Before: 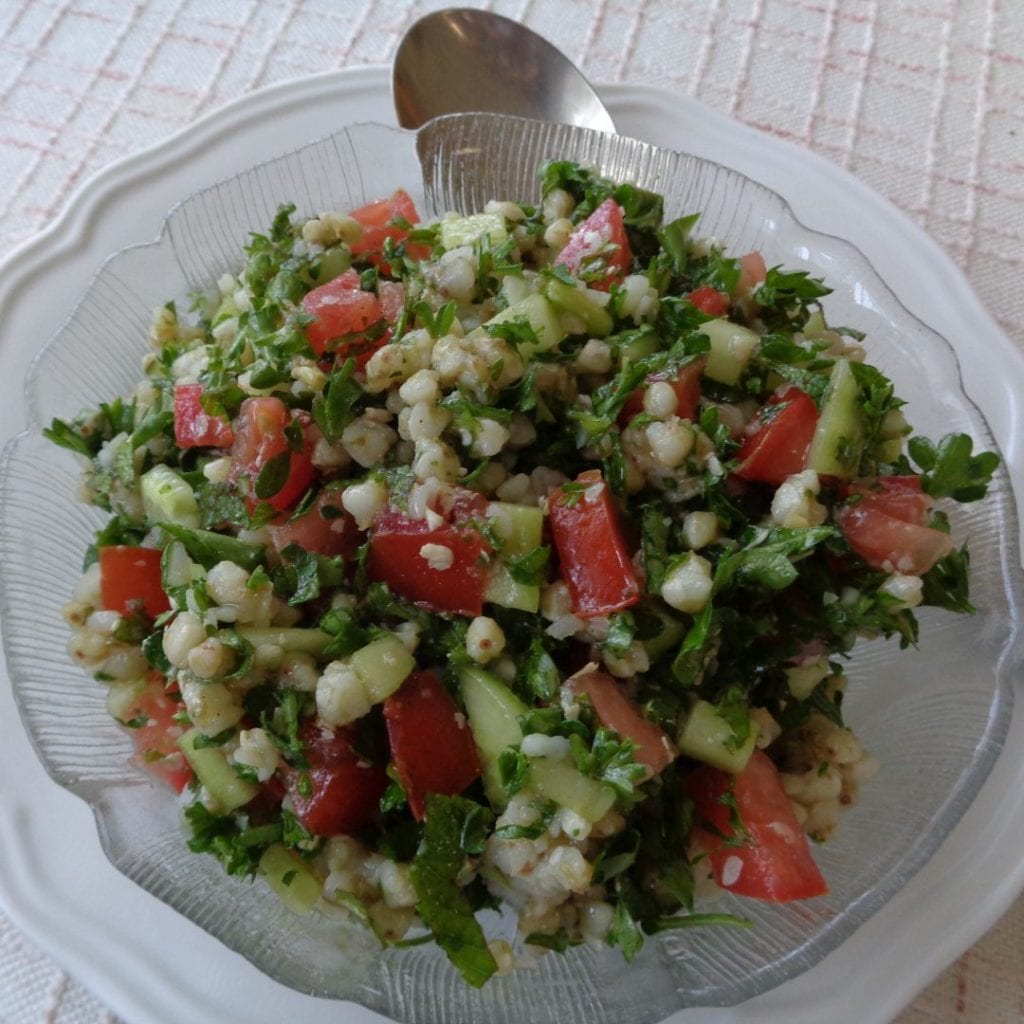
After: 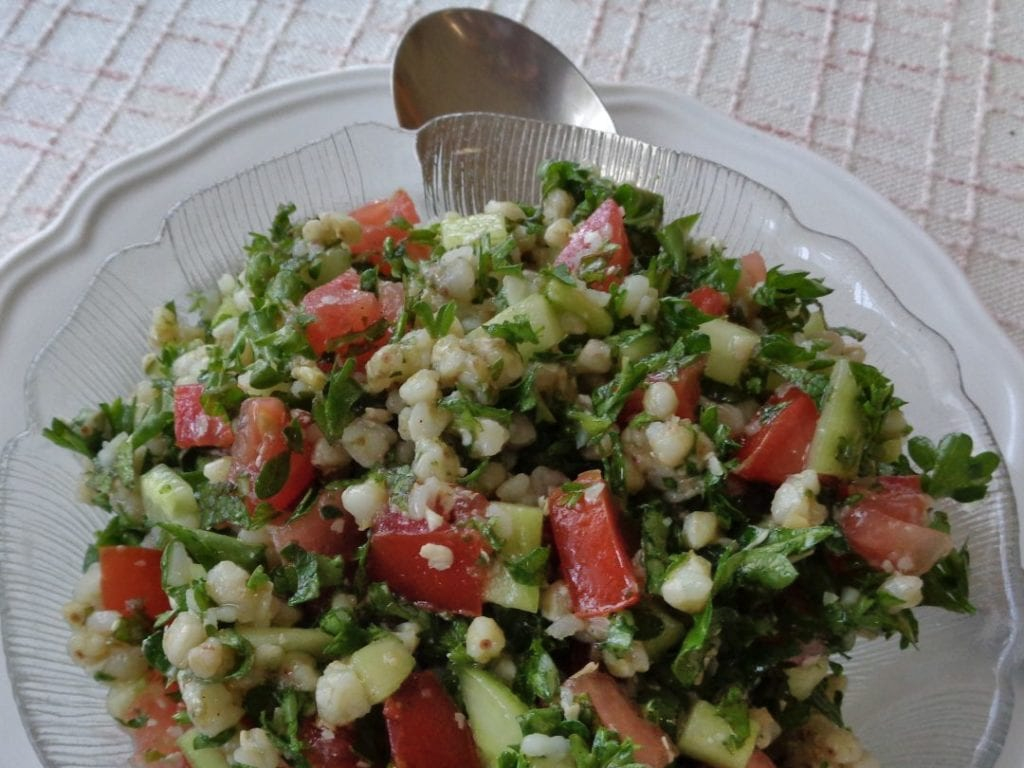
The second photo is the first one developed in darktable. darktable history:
color correction: highlights b* 0.058, saturation 0.982
crop: bottom 24.983%
shadows and highlights: low approximation 0.01, soften with gaussian
